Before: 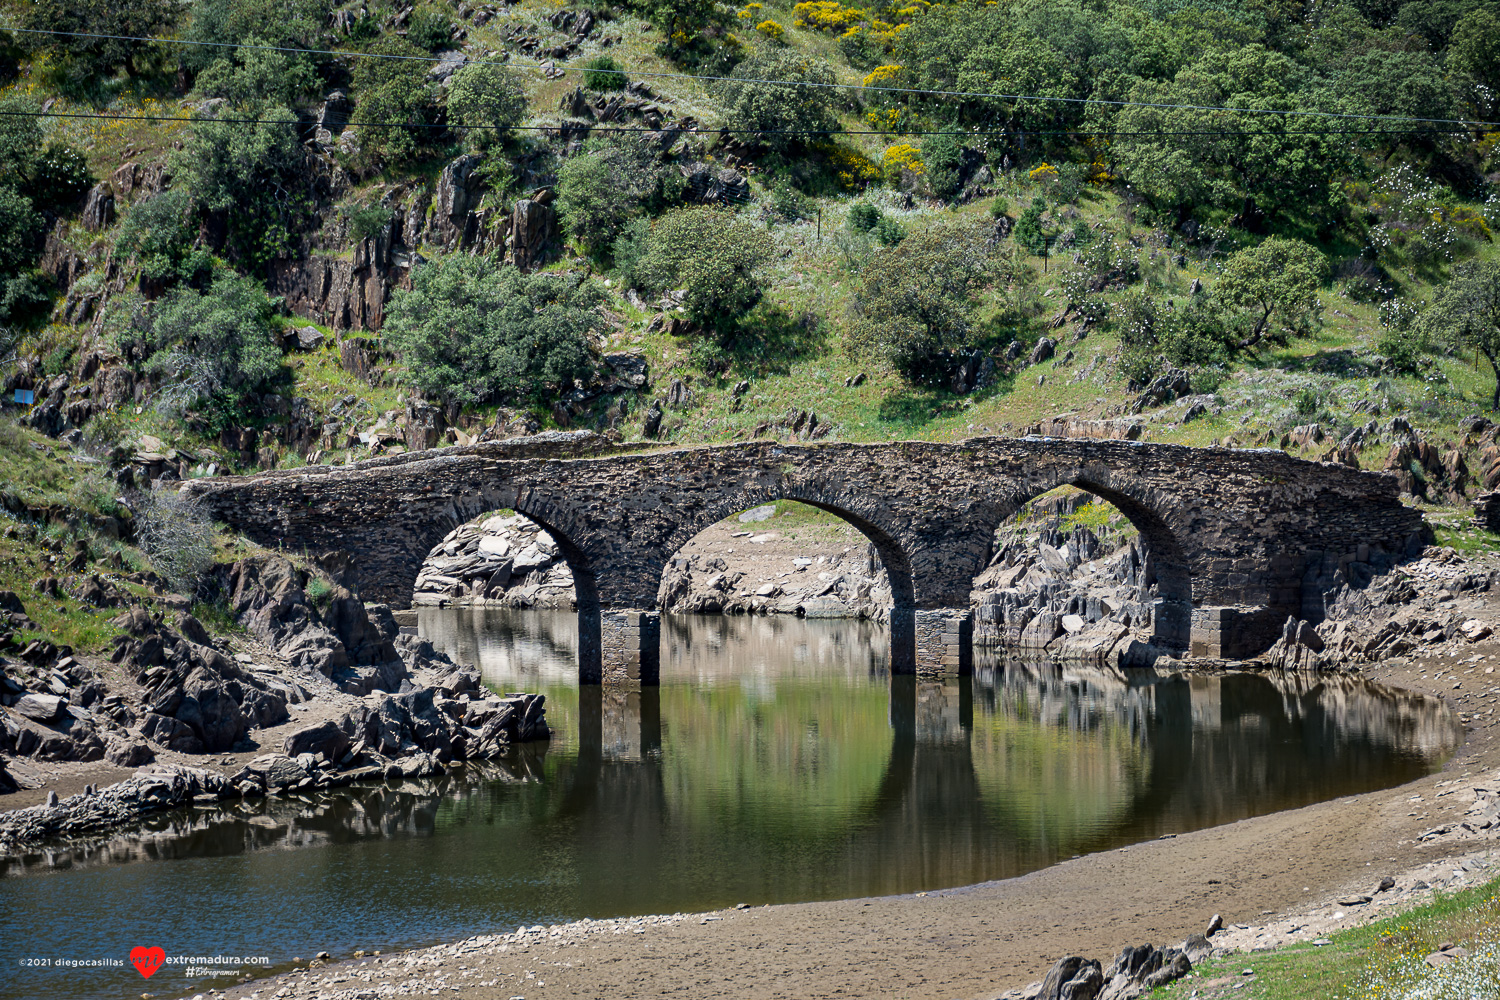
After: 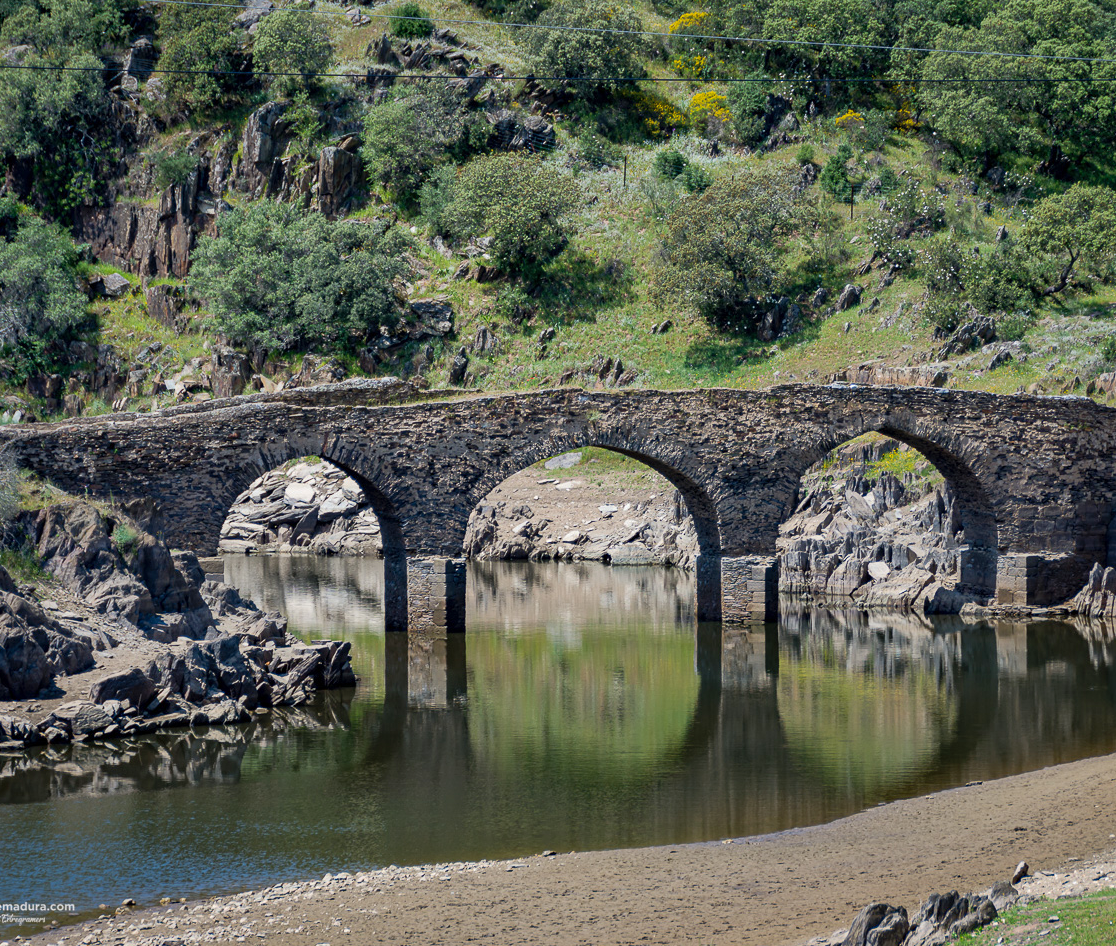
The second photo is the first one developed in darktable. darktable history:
shadows and highlights: on, module defaults
crop and rotate: left 12.97%, top 5.327%, right 12.609%
